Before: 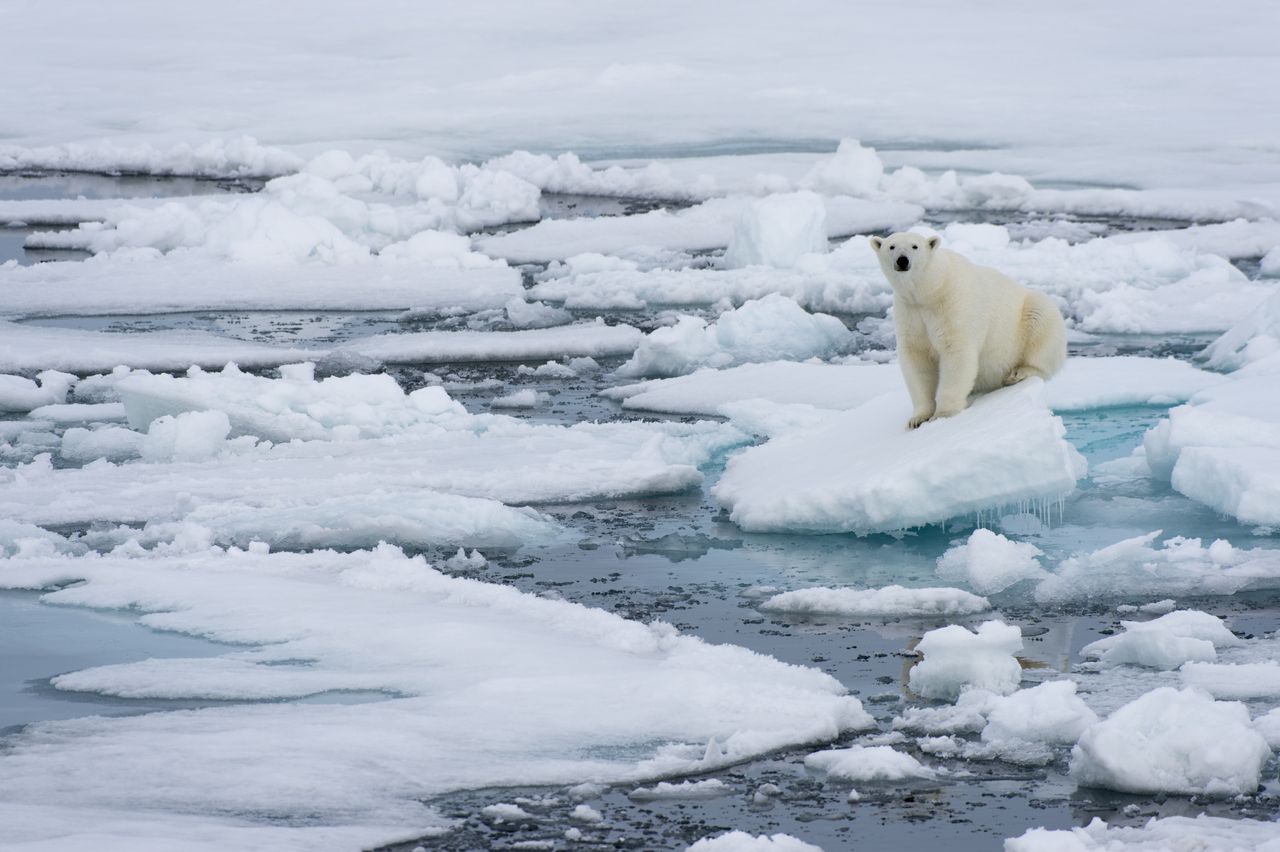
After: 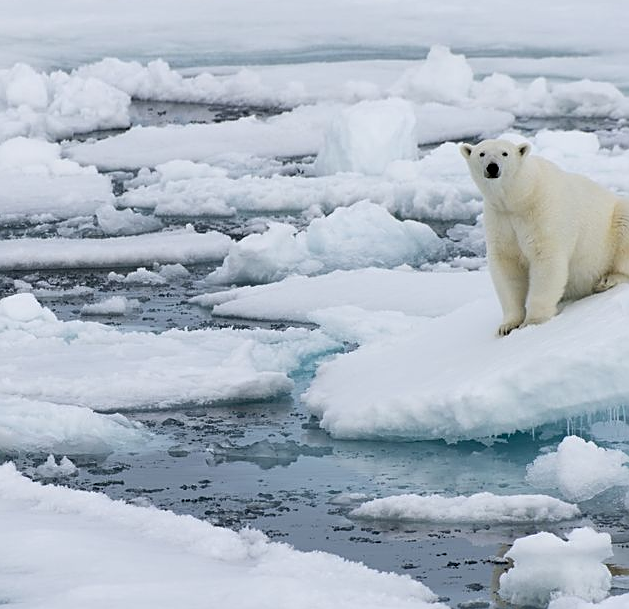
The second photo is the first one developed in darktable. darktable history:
crop: left 32.051%, top 10.958%, right 18.797%, bottom 17.46%
sharpen: on, module defaults
